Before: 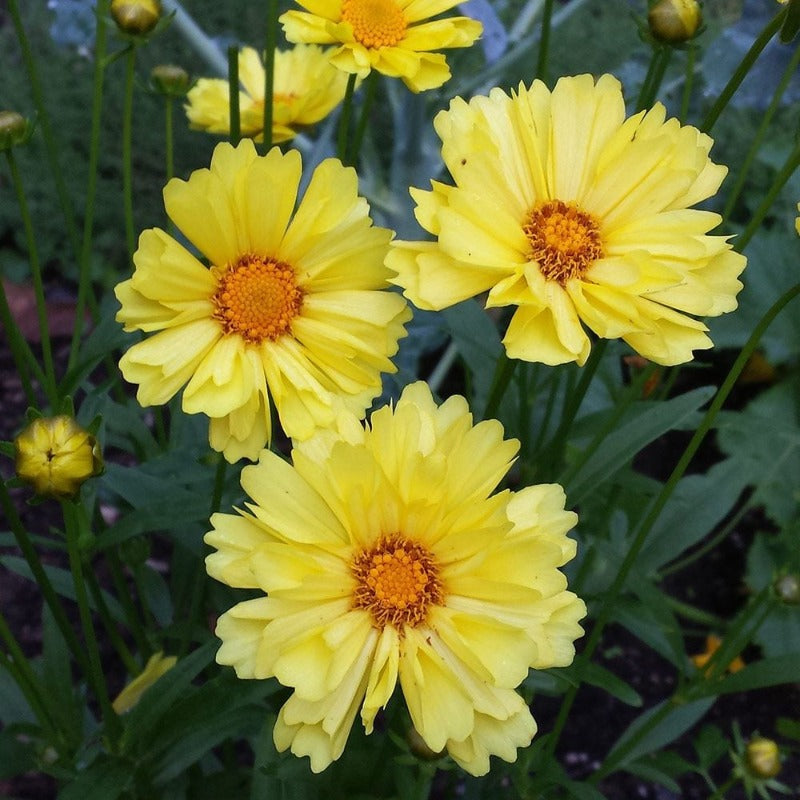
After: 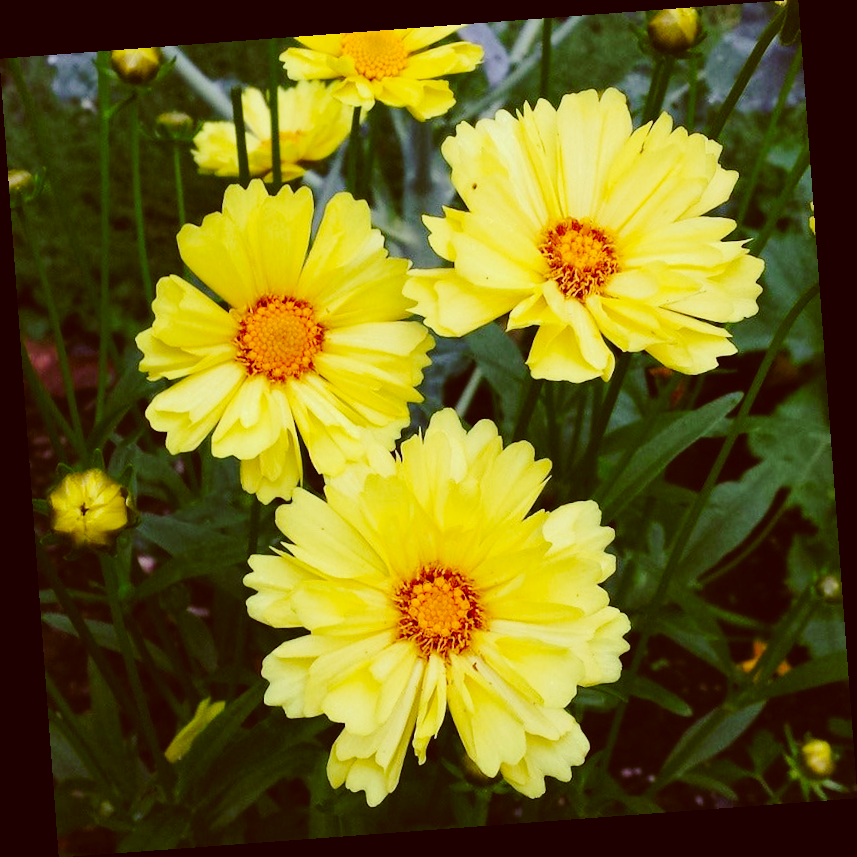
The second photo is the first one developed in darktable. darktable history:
color correction: highlights a* -5.3, highlights b* 9.8, shadows a* 9.8, shadows b* 24.26
tone curve: curves: ch0 [(0, 0) (0.003, 0.023) (0.011, 0.029) (0.025, 0.037) (0.044, 0.047) (0.069, 0.057) (0.1, 0.075) (0.136, 0.103) (0.177, 0.145) (0.224, 0.193) (0.277, 0.266) (0.335, 0.362) (0.399, 0.473) (0.468, 0.569) (0.543, 0.655) (0.623, 0.73) (0.709, 0.804) (0.801, 0.874) (0.898, 0.924) (1, 1)], preserve colors none
rotate and perspective: rotation -4.25°, automatic cropping off
